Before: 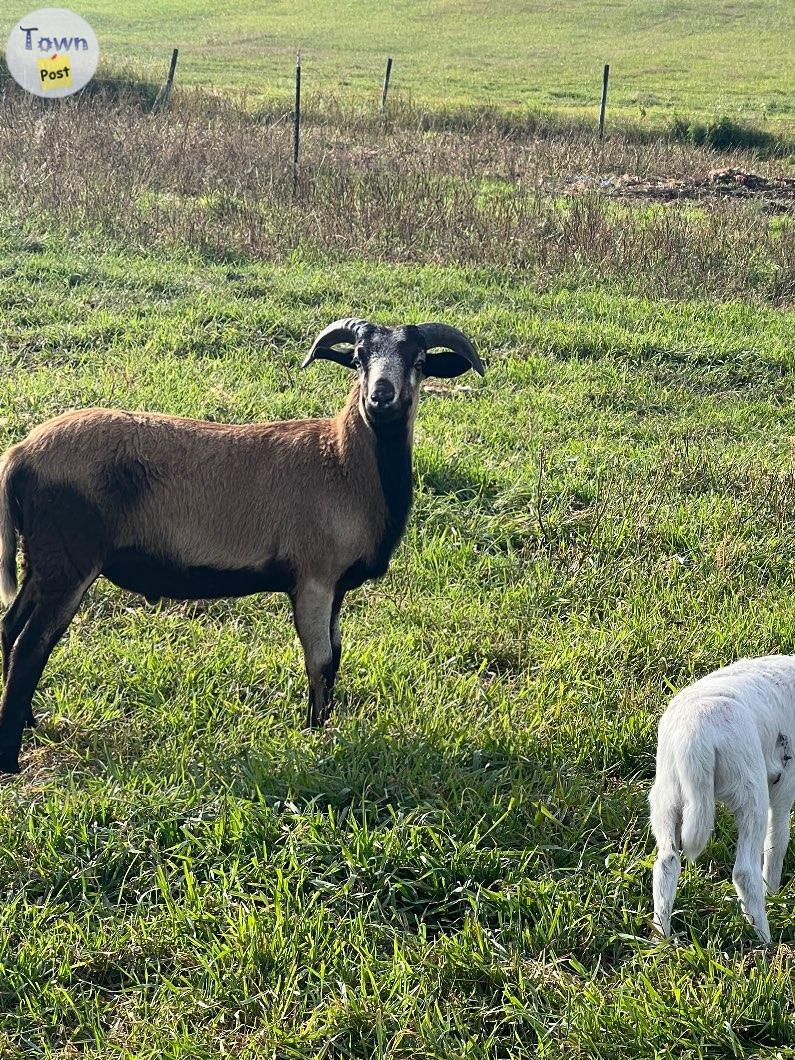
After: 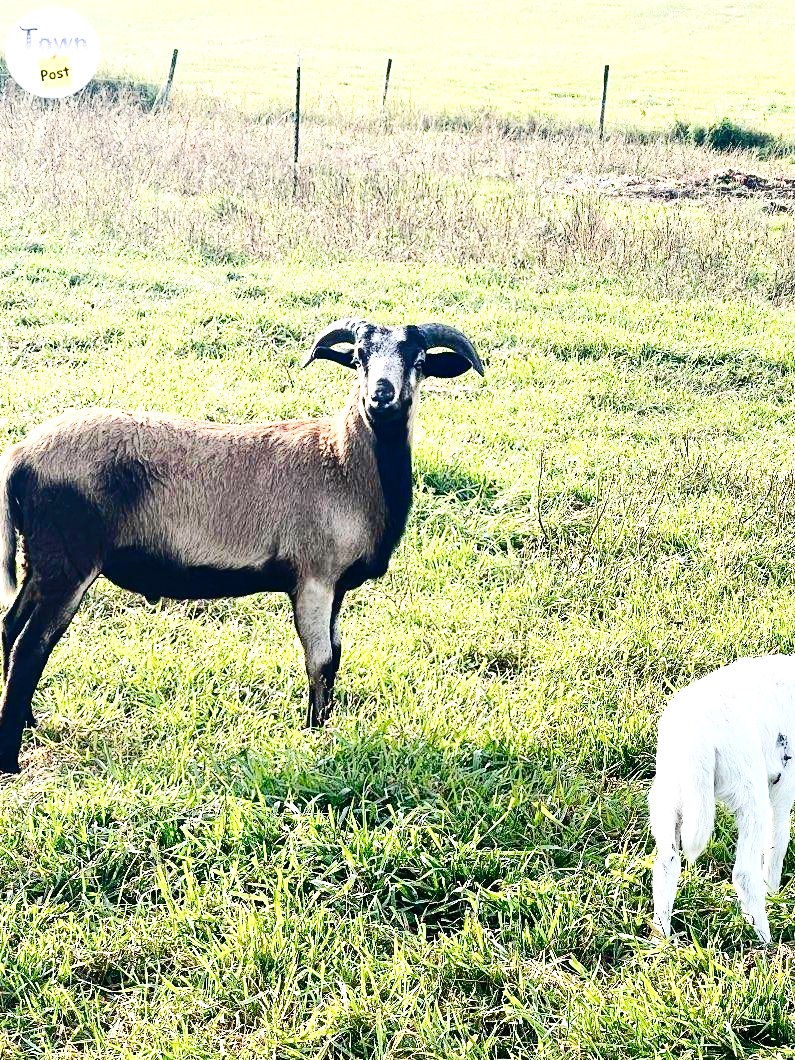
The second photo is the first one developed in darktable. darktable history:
base curve: curves: ch0 [(0, 0) (0.036, 0.025) (0.121, 0.166) (0.206, 0.329) (0.605, 0.79) (1, 1)], preserve colors none
exposure: black level correction 0, exposure 1.379 EV, compensate exposure bias true, compensate highlight preservation false
contrast brightness saturation: contrast 0.22
